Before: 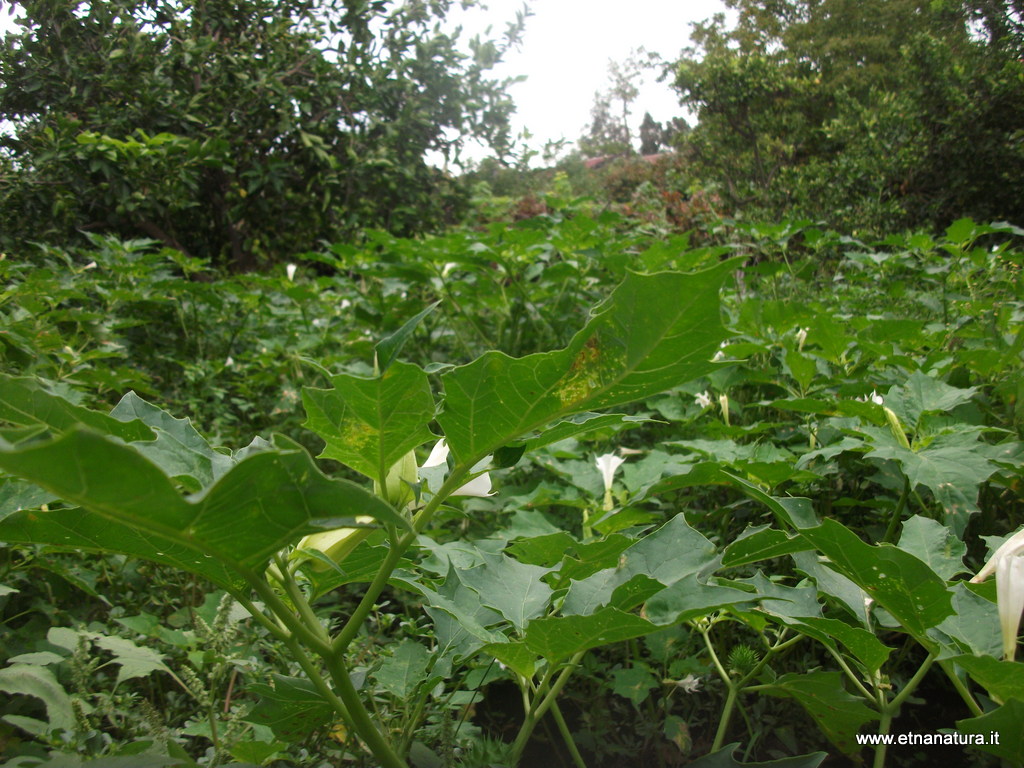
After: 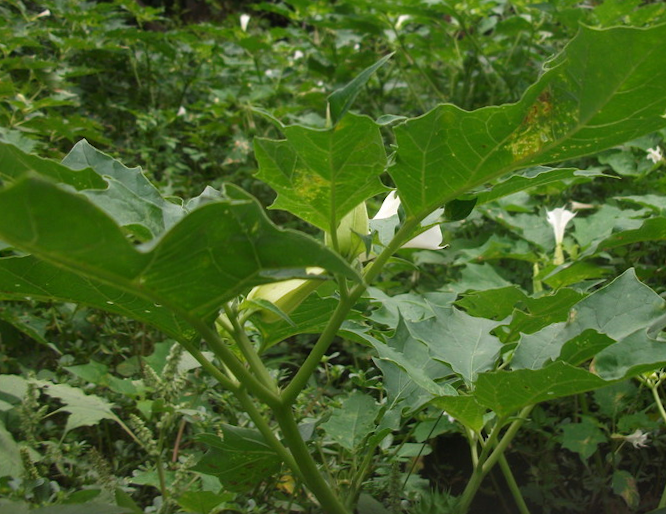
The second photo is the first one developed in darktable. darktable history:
crop and rotate: angle -0.69°, left 4.027%, top 31.896%, right 29.831%
